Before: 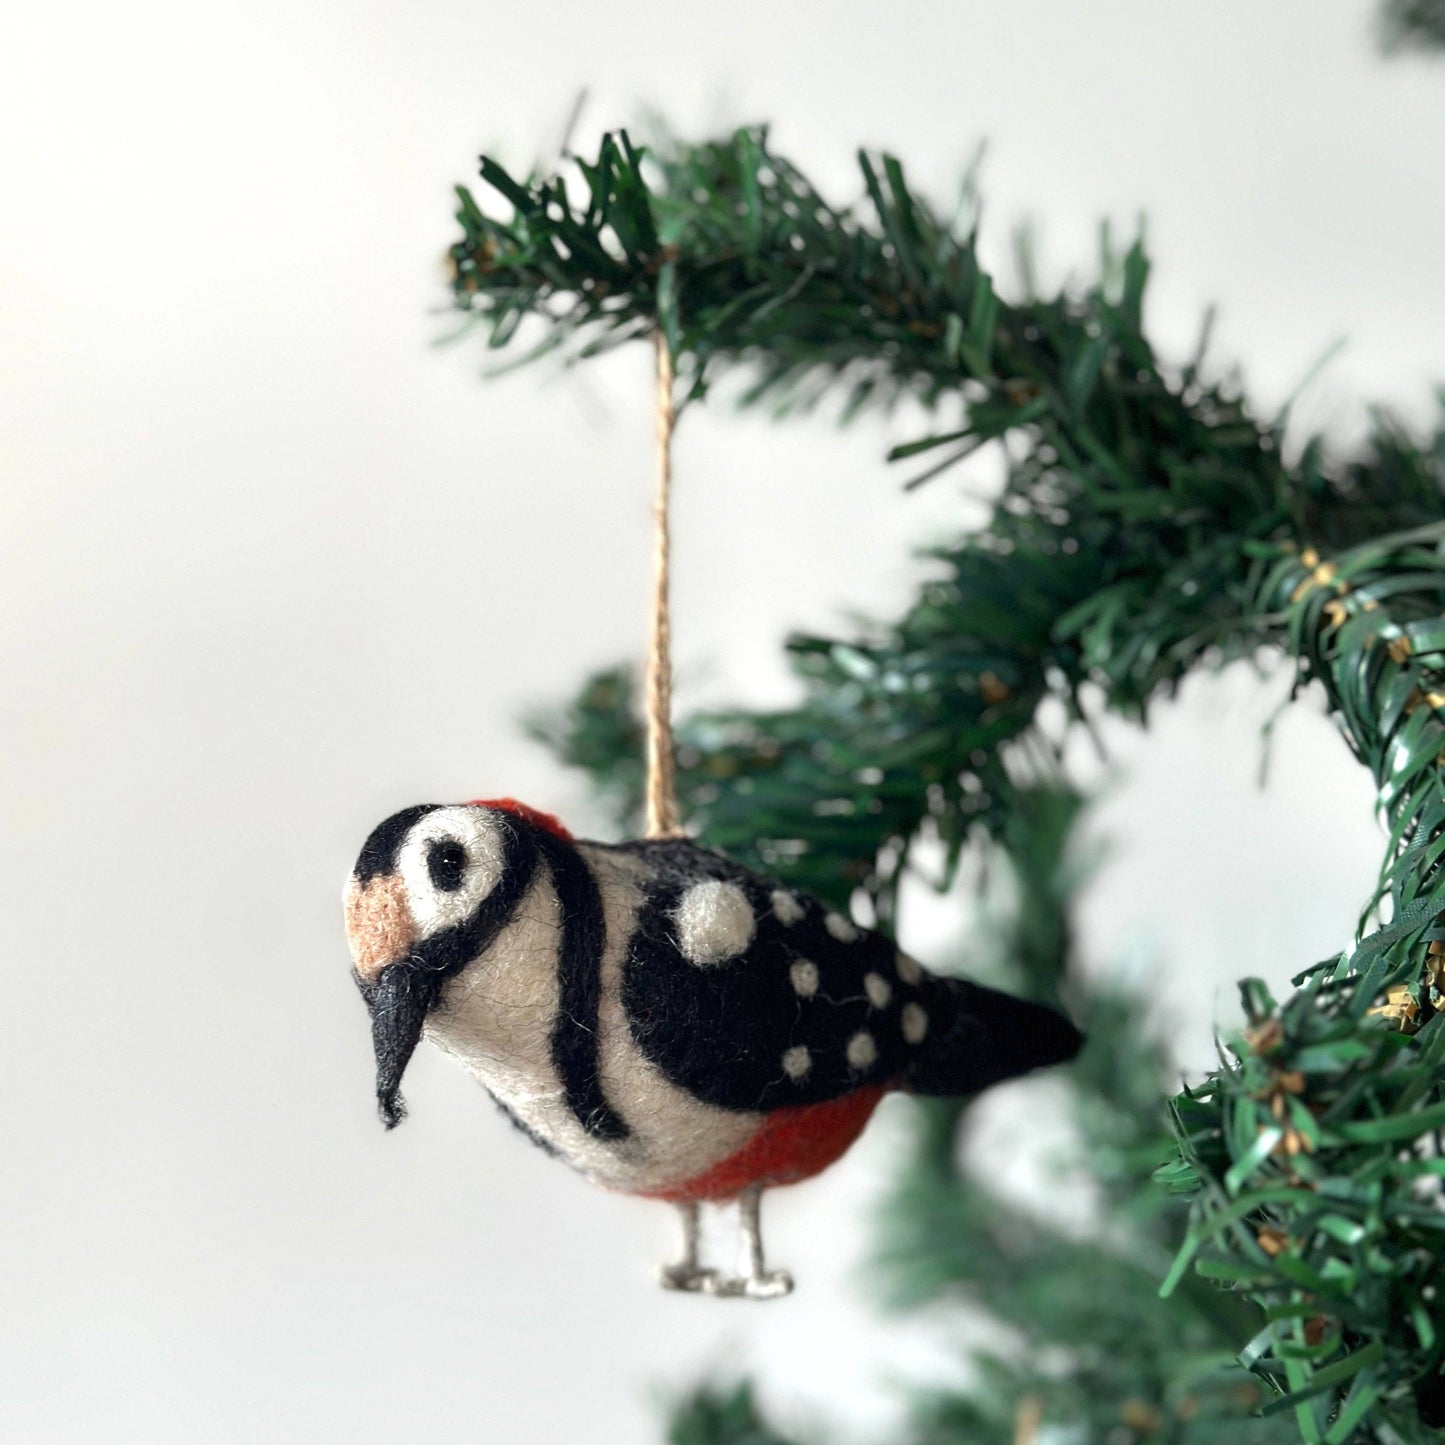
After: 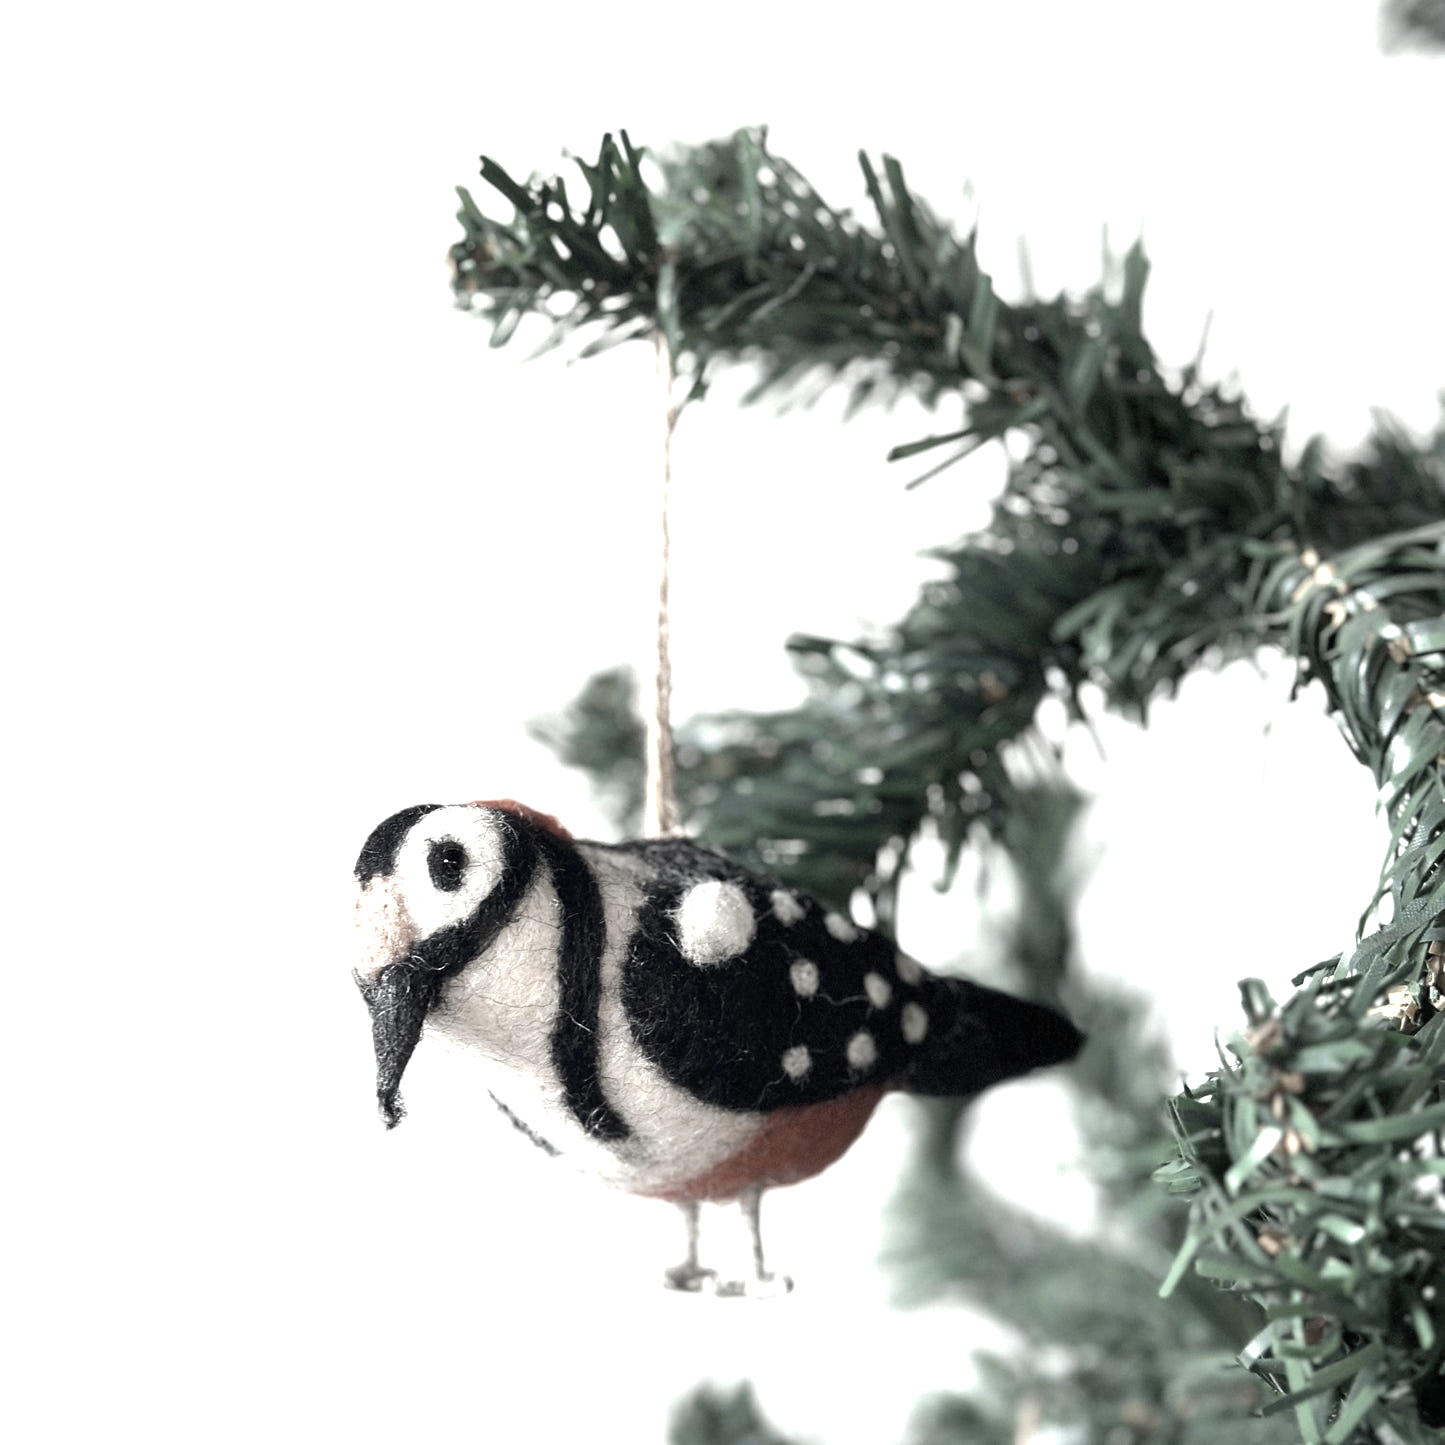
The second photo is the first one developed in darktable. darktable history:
color correction: highlights b* 0.046, saturation 0.322
exposure: exposure 1.001 EV, compensate highlight preservation false
